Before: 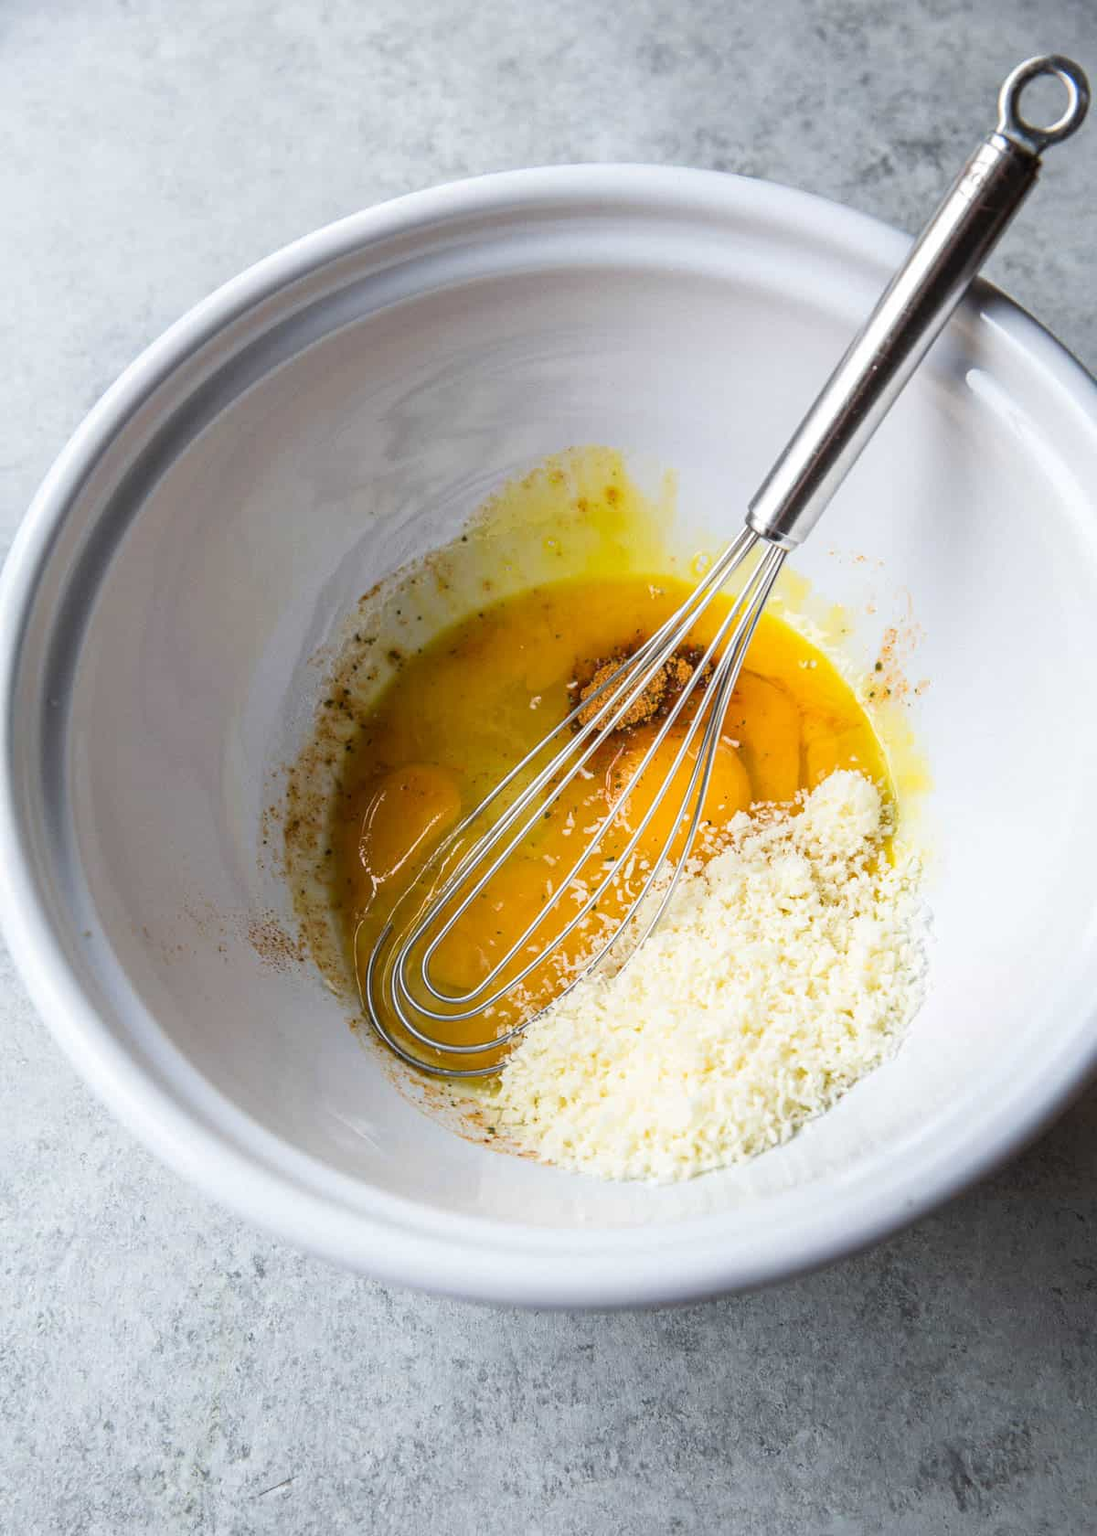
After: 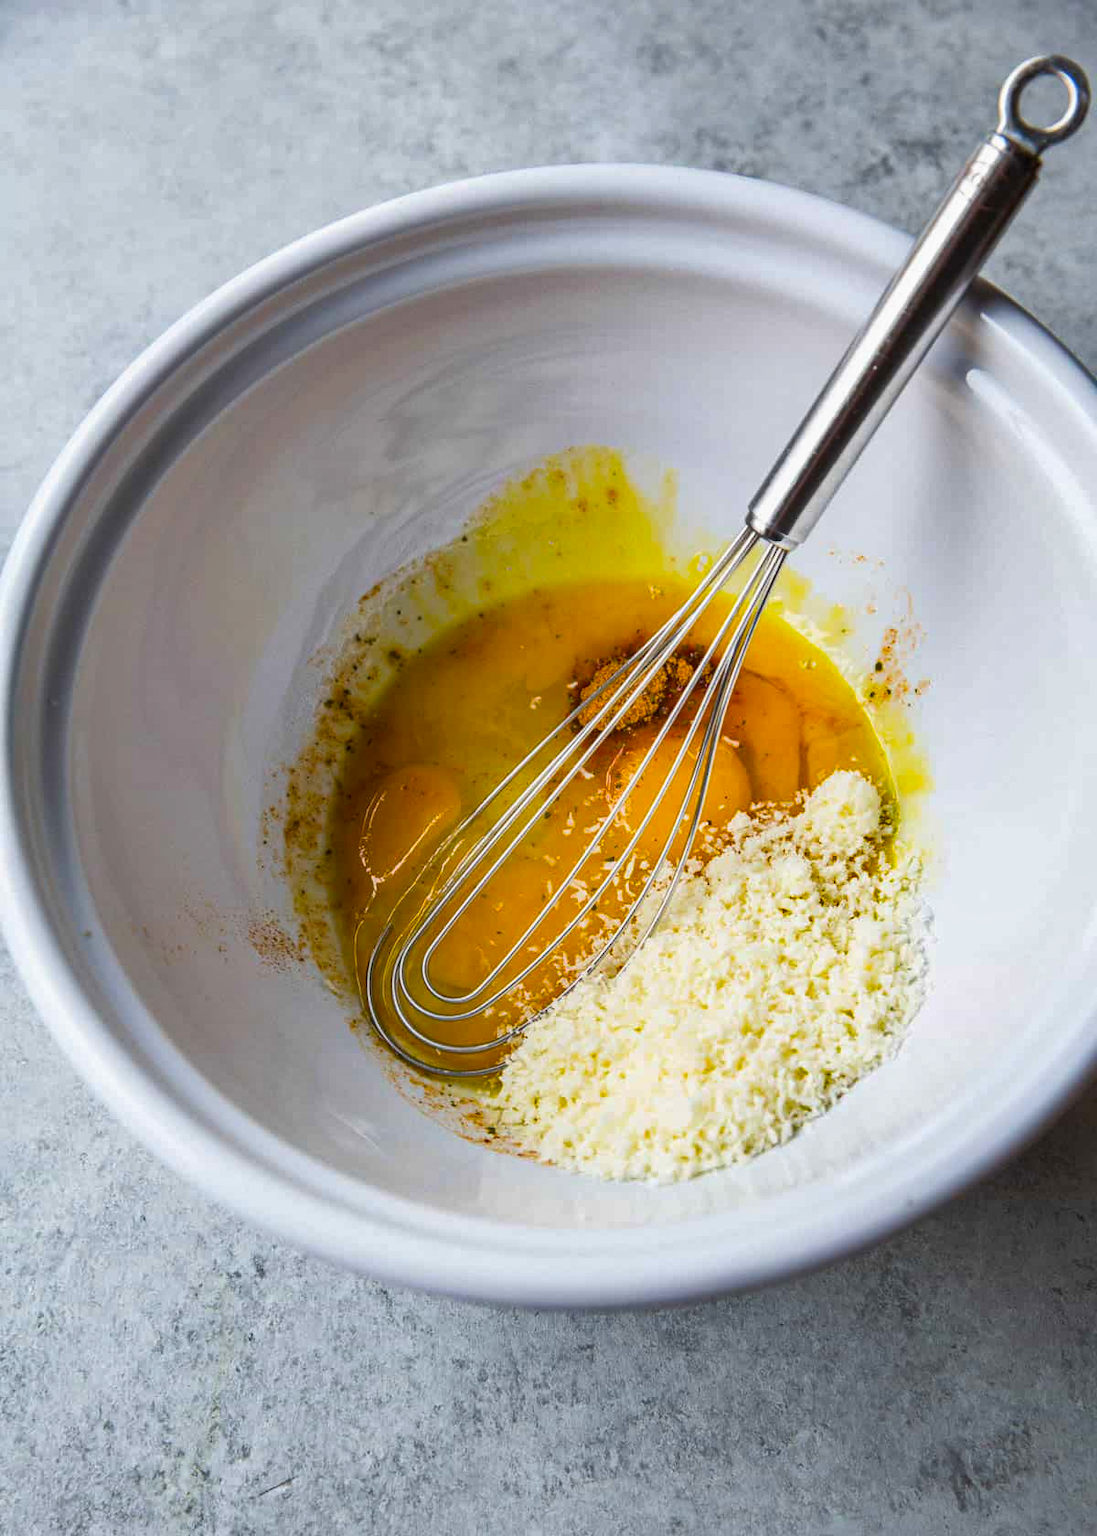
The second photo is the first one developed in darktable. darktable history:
shadows and highlights: shadows 43.88, white point adjustment -1.5, soften with gaussian
color balance rgb: perceptual saturation grading › global saturation 30.214%, global vibrance 14.55%
